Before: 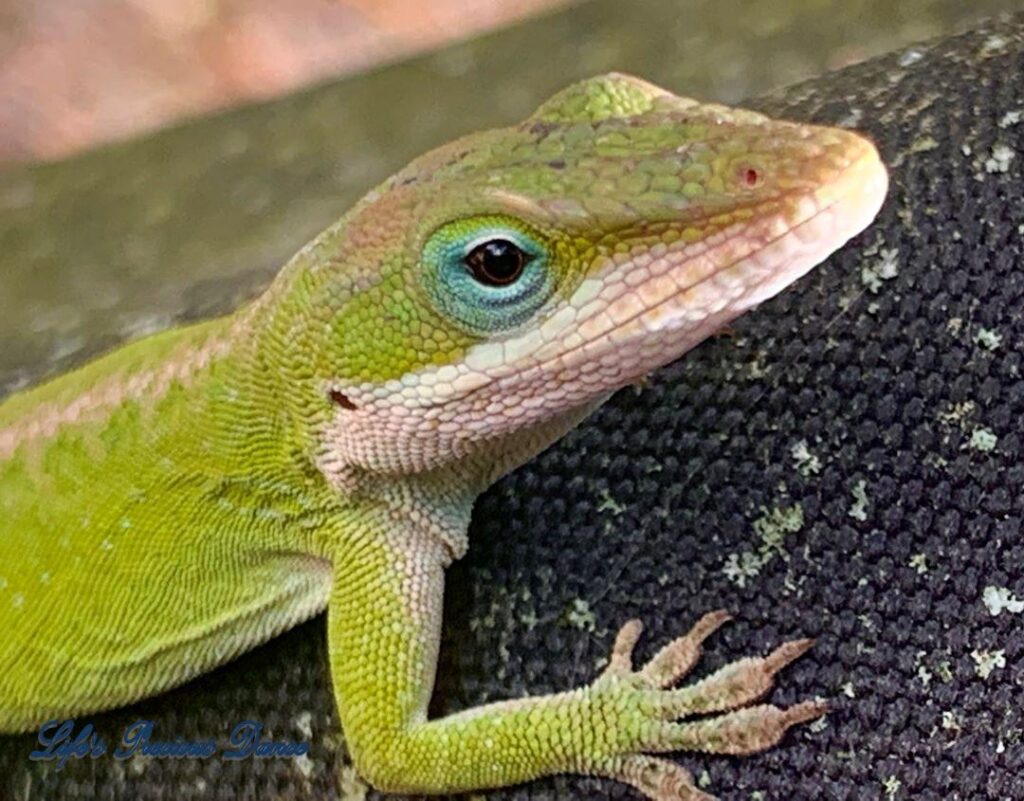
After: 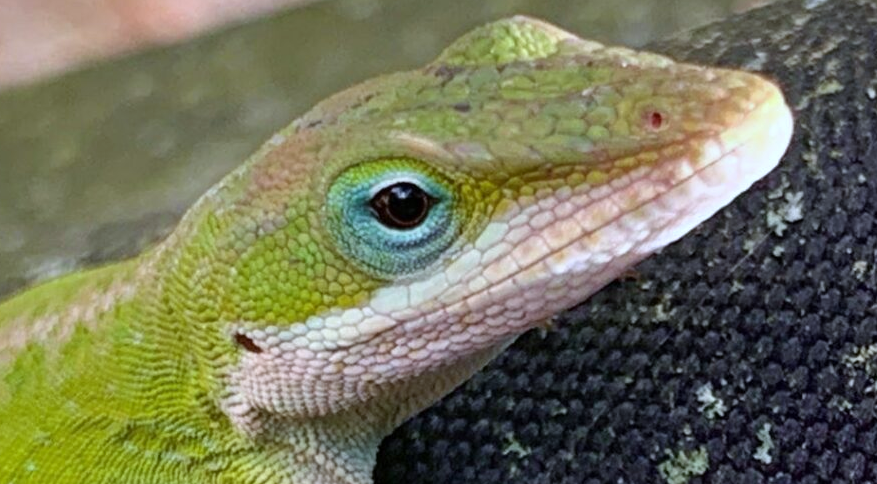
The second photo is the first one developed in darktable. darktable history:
crop and rotate: left 9.345%, top 7.22%, right 4.982%, bottom 32.331%
white balance: red 0.924, blue 1.095
